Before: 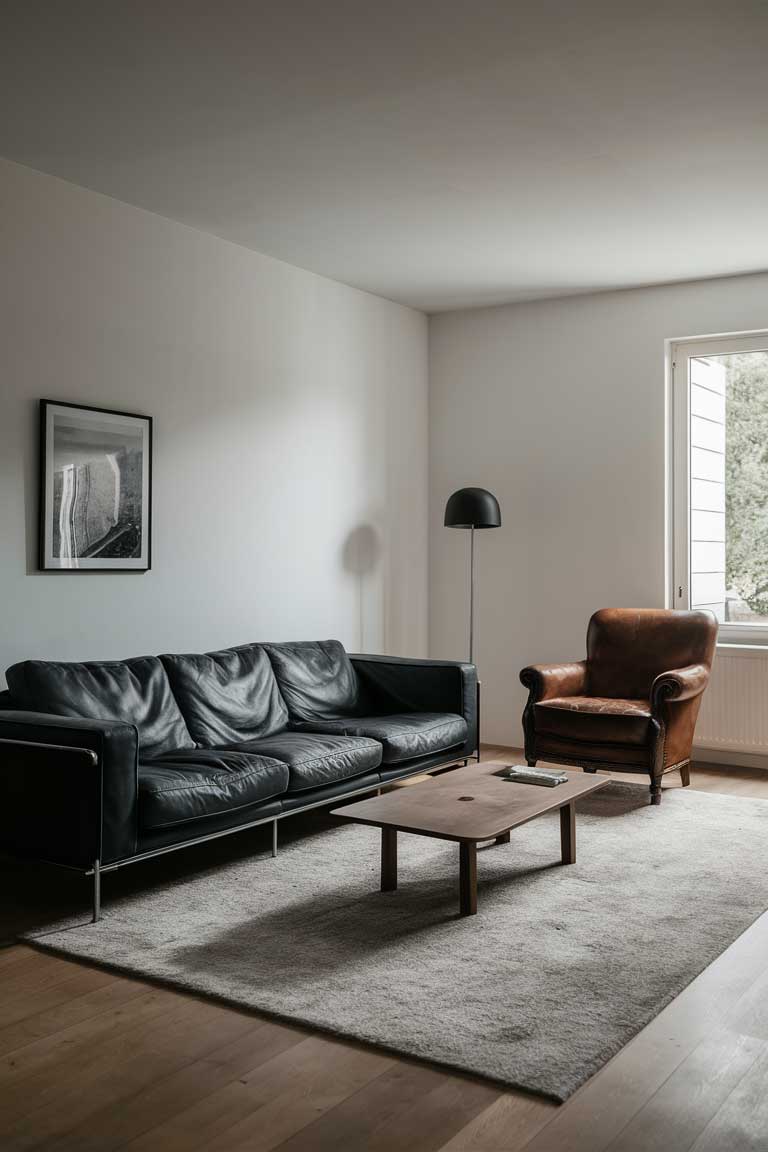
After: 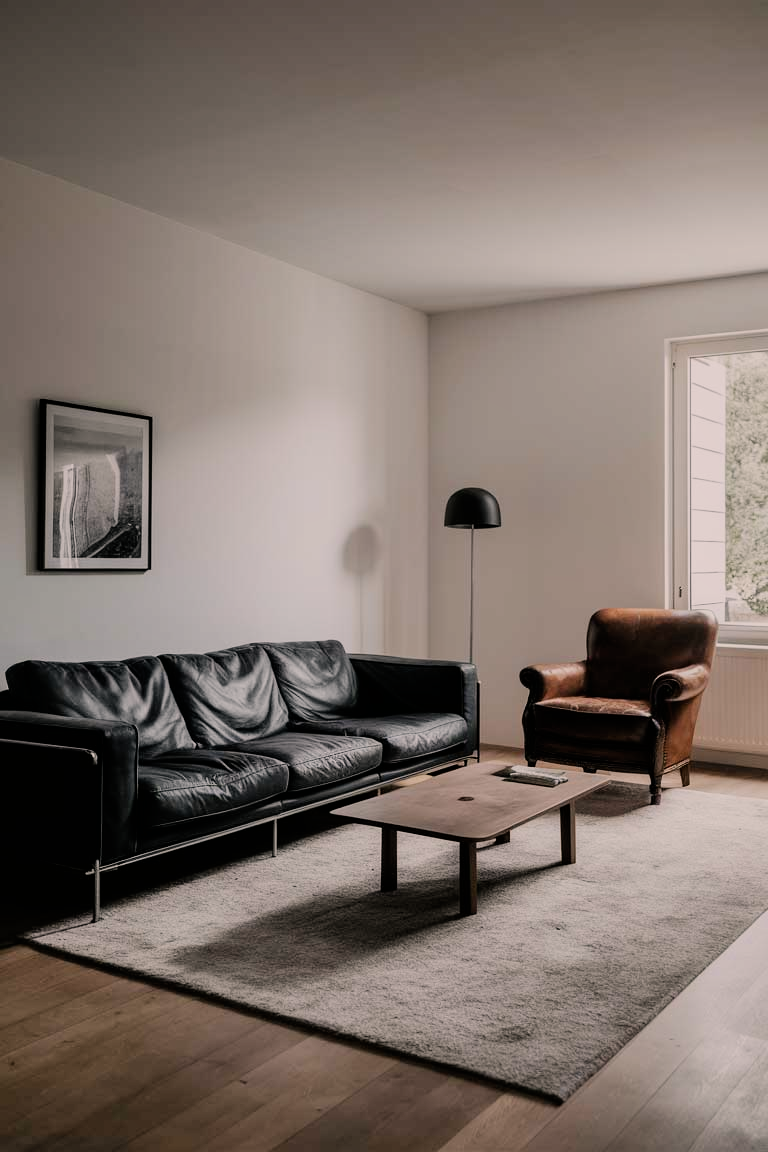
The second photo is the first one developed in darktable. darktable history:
color correction: highlights a* 6.99, highlights b* 4.29
filmic rgb: black relative exposure -7.65 EV, white relative exposure 4.56 EV, threshold 5.96 EV, hardness 3.61, contrast 1.052, enable highlight reconstruction true
shadows and highlights: shadows 36.31, highlights -27.73, soften with gaussian
